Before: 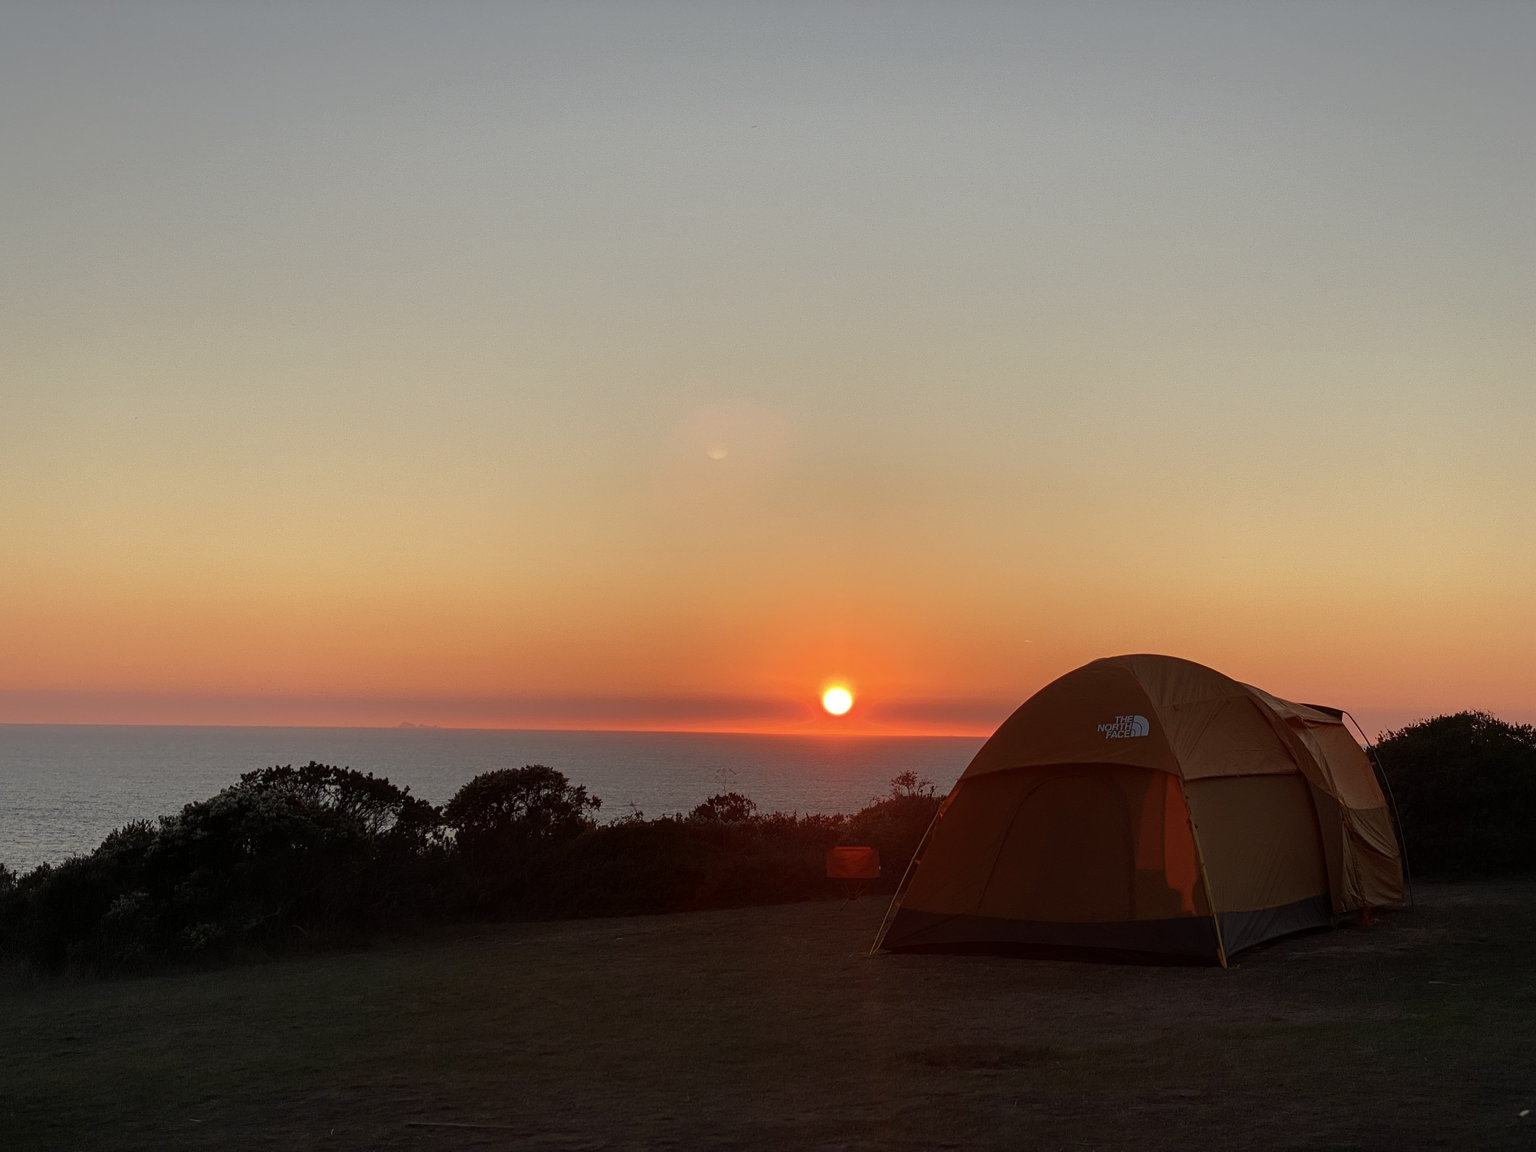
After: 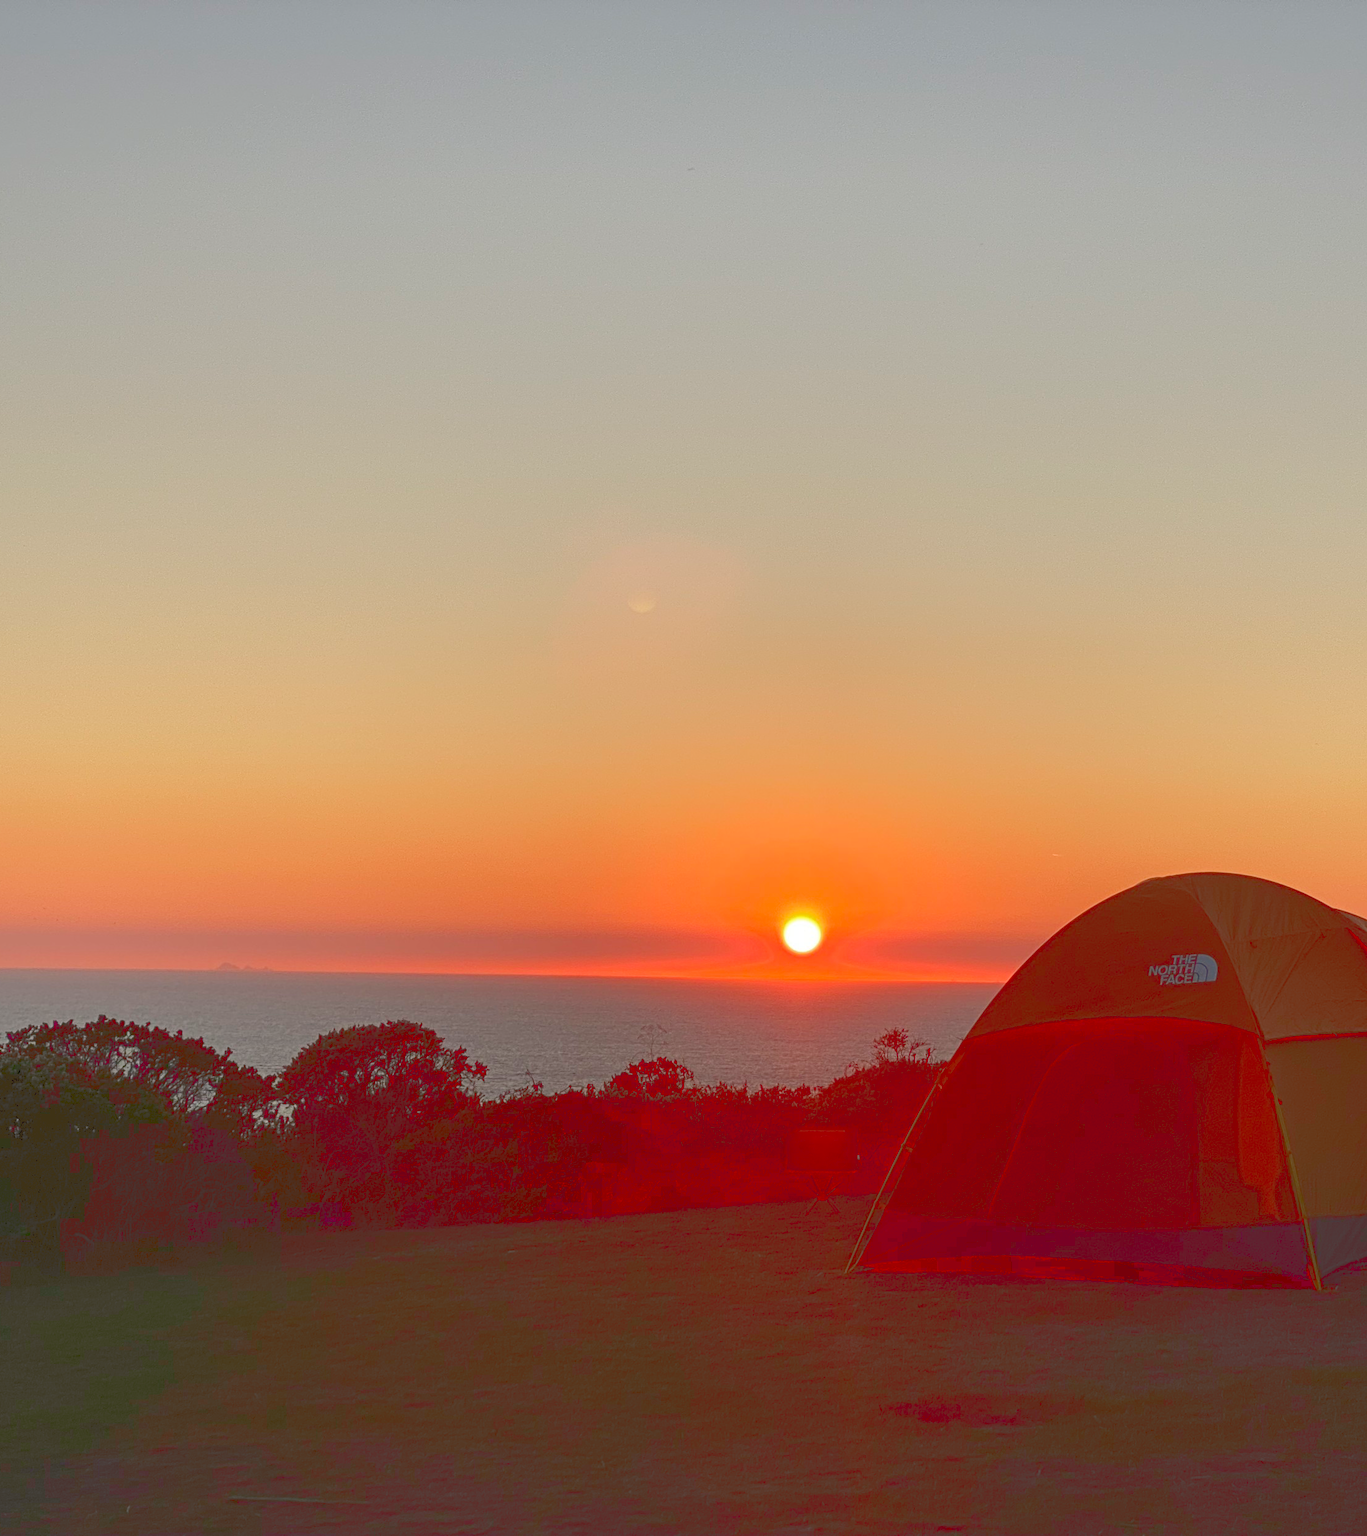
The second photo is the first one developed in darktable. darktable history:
crop and rotate: left 15.372%, right 17.822%
tone curve: curves: ch0 [(0, 0) (0.003, 0.217) (0.011, 0.217) (0.025, 0.229) (0.044, 0.243) (0.069, 0.253) (0.1, 0.265) (0.136, 0.281) (0.177, 0.305) (0.224, 0.331) (0.277, 0.369) (0.335, 0.415) (0.399, 0.472) (0.468, 0.543) (0.543, 0.609) (0.623, 0.676) (0.709, 0.734) (0.801, 0.798) (0.898, 0.849) (1, 1)], color space Lab, linked channels, preserve colors none
